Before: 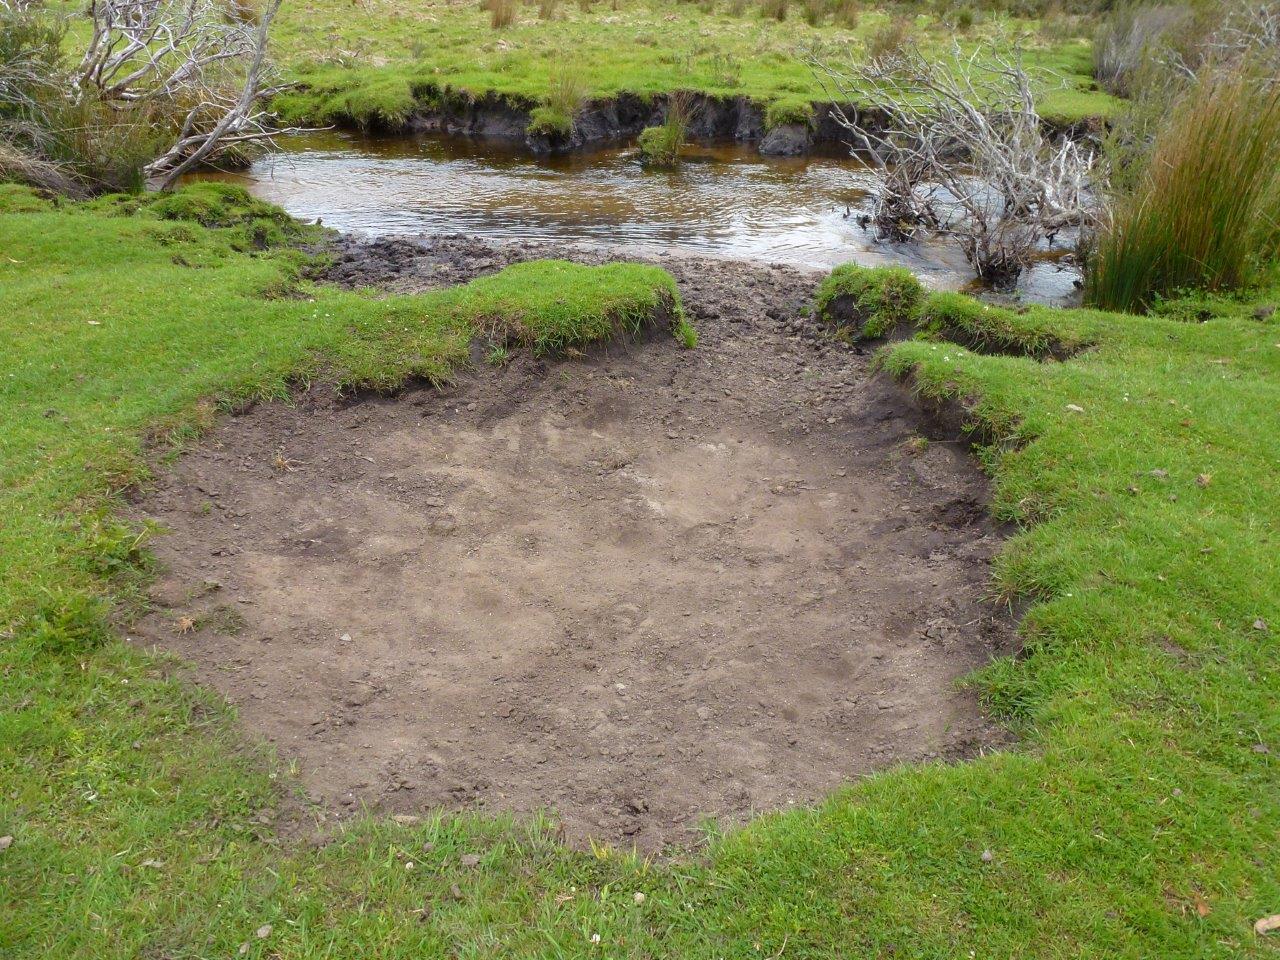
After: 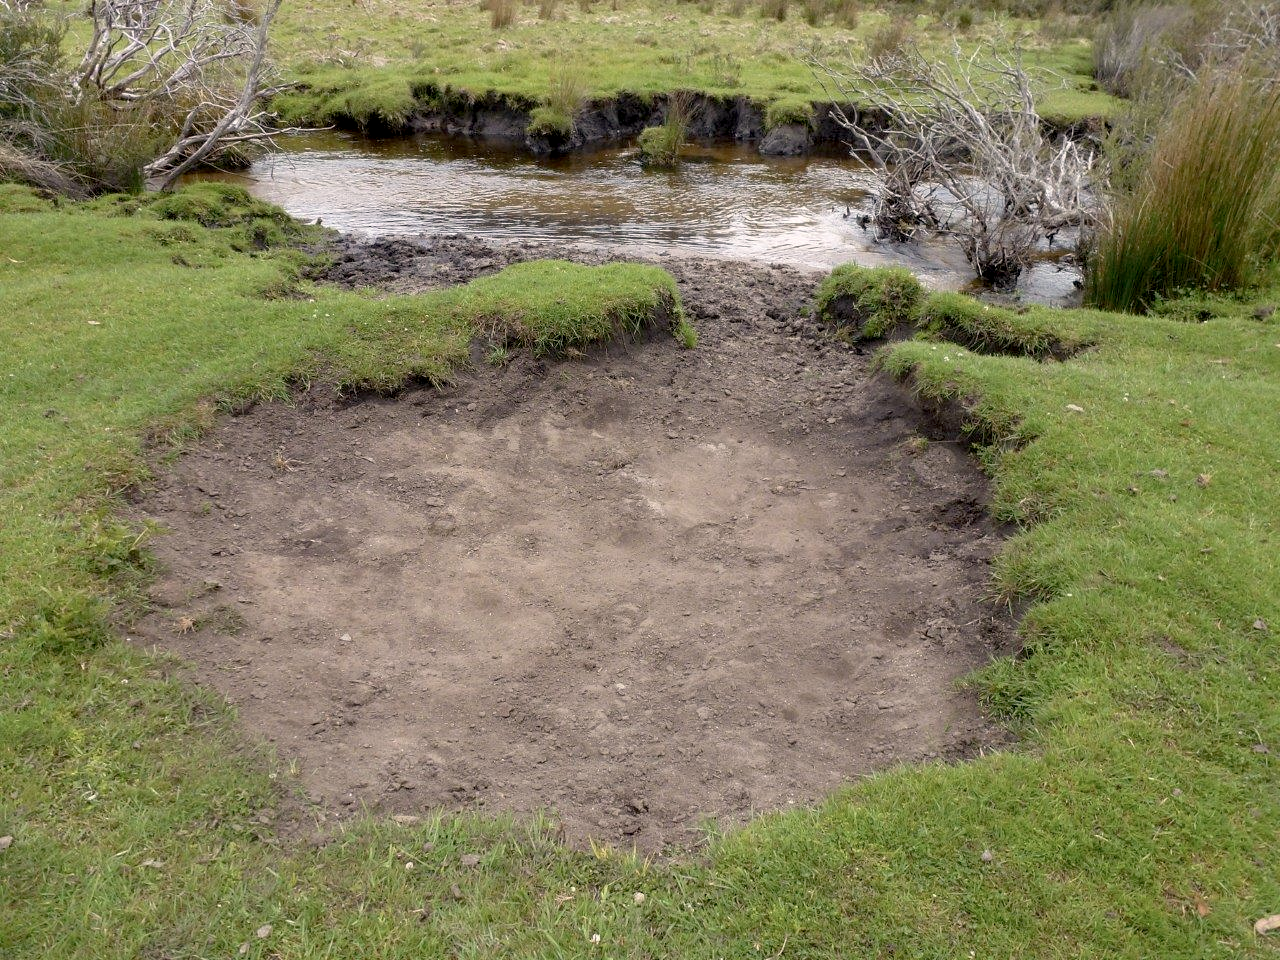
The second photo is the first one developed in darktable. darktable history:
color correction: highlights a* 5.53, highlights b* 5.22, saturation 0.681
exposure: black level correction 0.01, exposure 0.015 EV, compensate exposure bias true, compensate highlight preservation false
